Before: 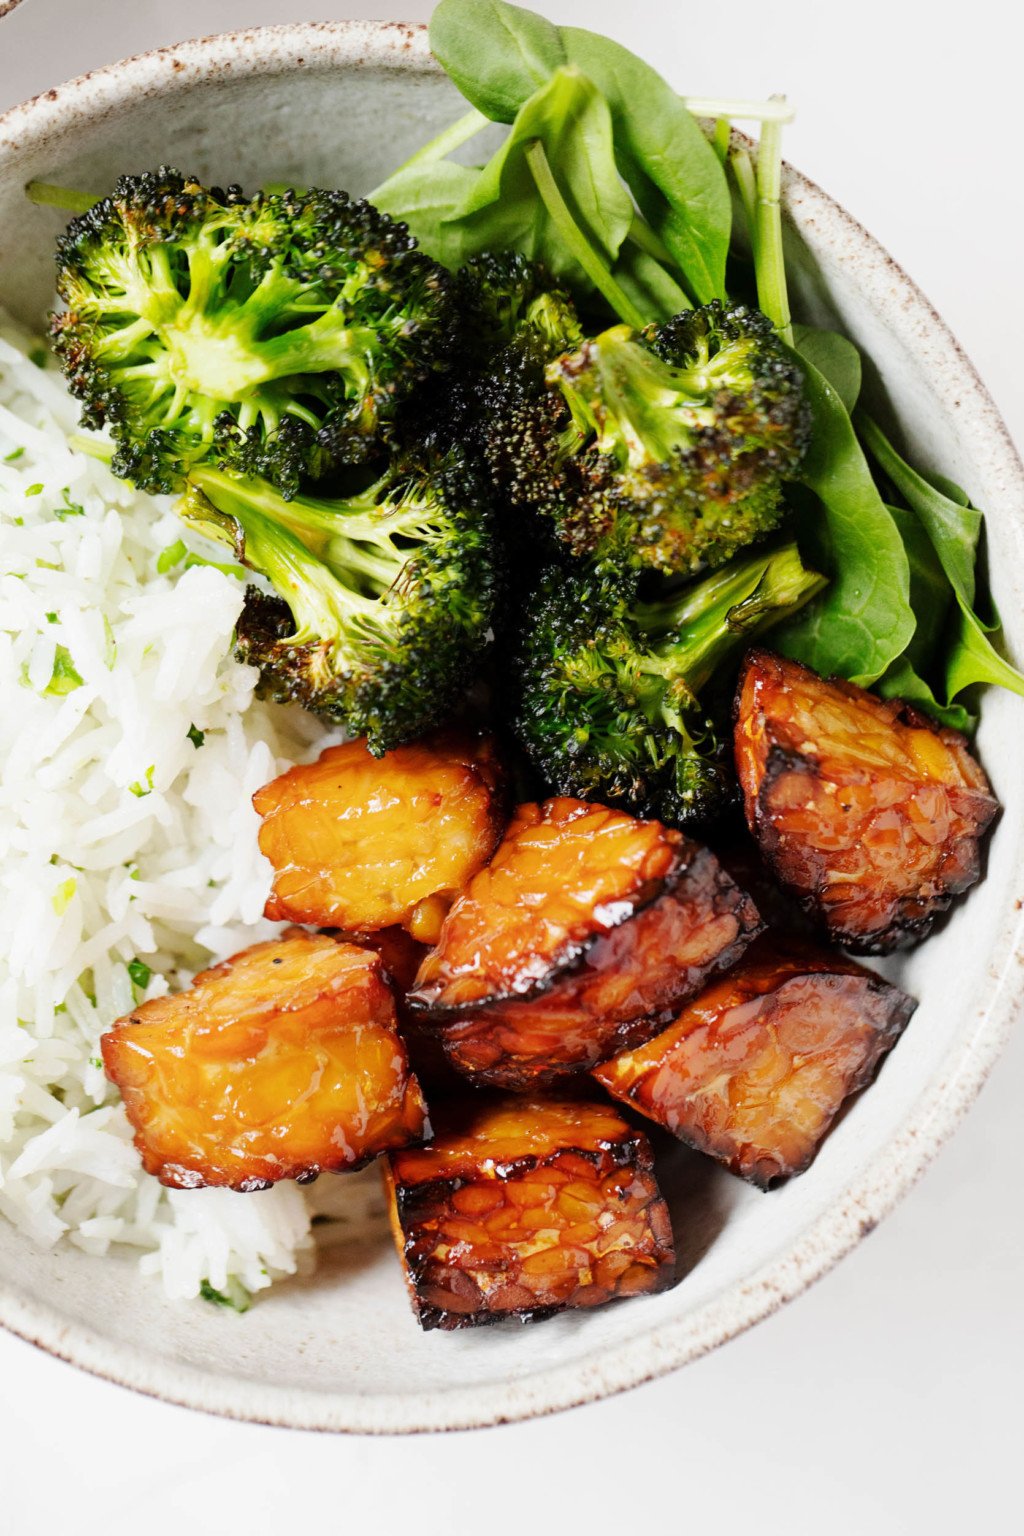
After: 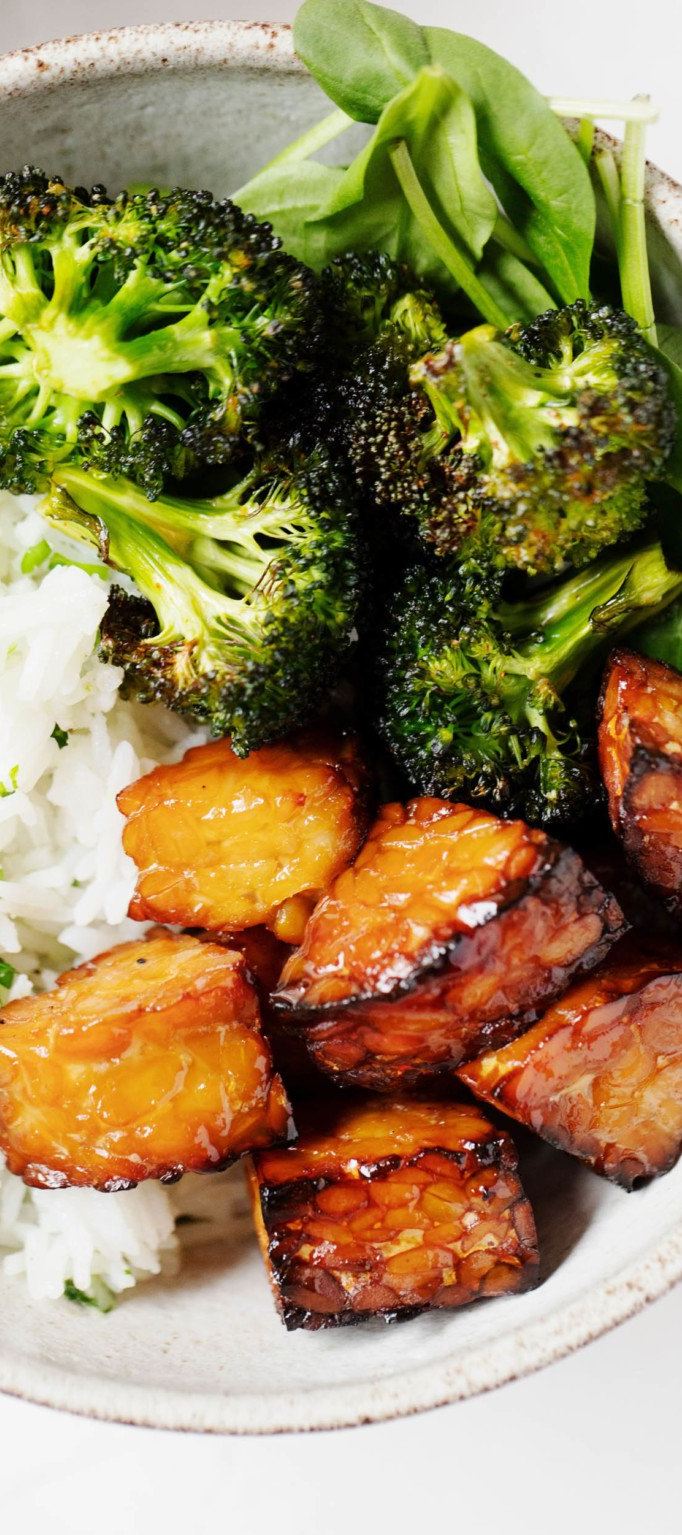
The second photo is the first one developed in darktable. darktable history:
crop and rotate: left 13.367%, right 20.016%
